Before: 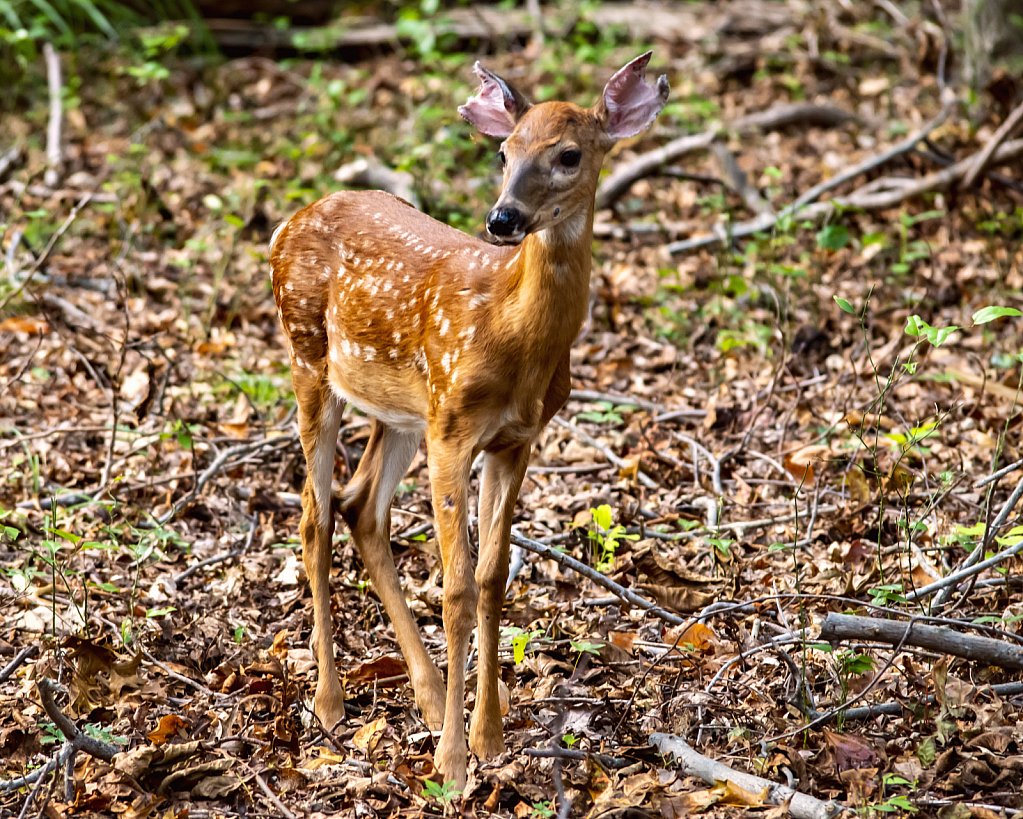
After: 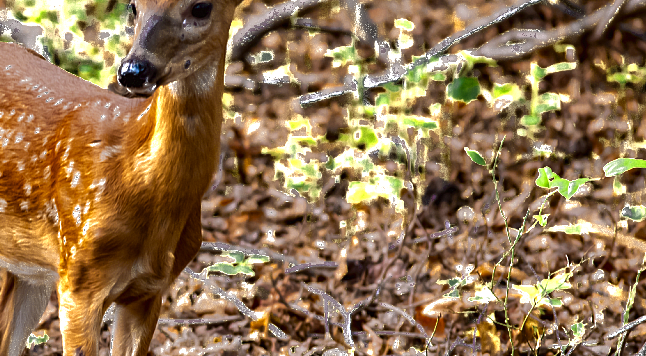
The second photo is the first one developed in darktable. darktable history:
crop: left 36.16%, top 18.154%, right 0.66%, bottom 38.355%
color zones: curves: ch0 [(0, 0.485) (0.178, 0.476) (0.261, 0.623) (0.411, 0.403) (0.708, 0.603) (0.934, 0.412)]; ch1 [(0.003, 0.485) (0.149, 0.496) (0.229, 0.584) (0.326, 0.551) (0.484, 0.262) (0.757, 0.643)], mix 101.25%, process mode strong
